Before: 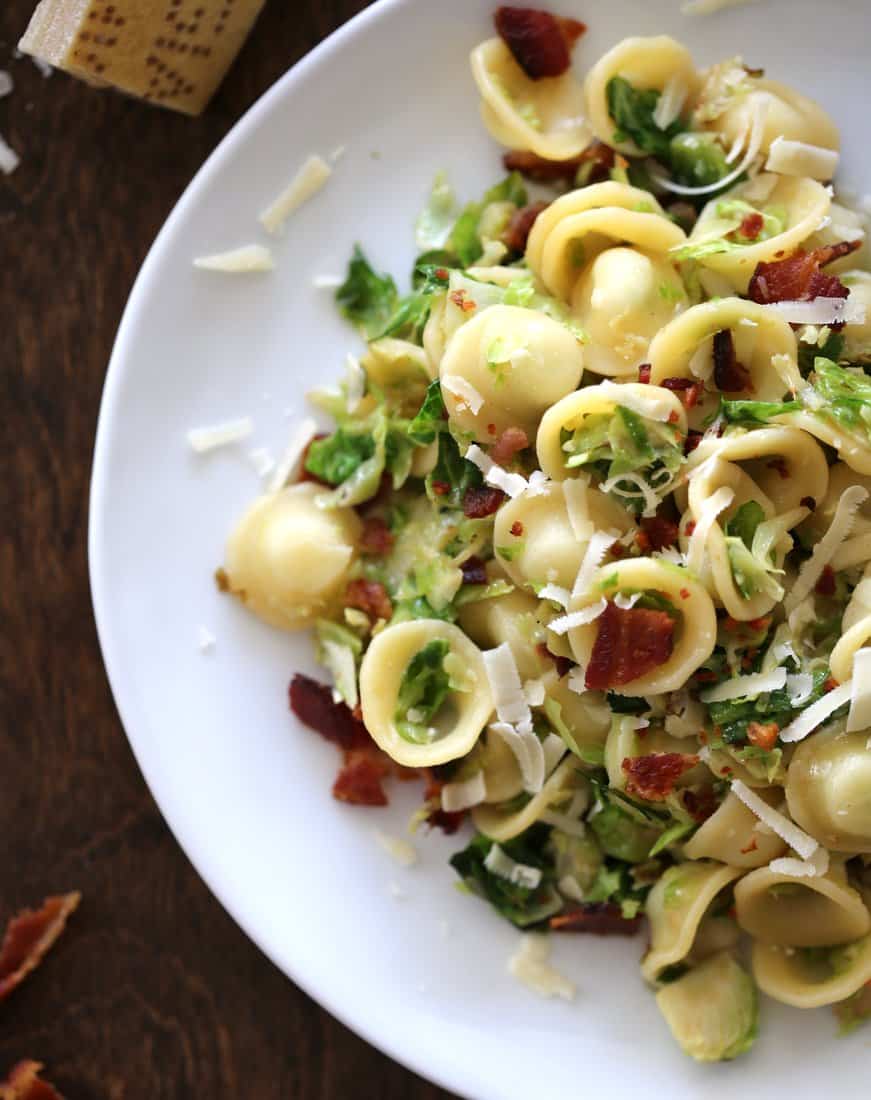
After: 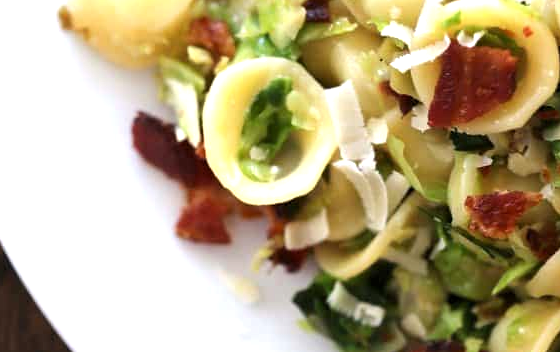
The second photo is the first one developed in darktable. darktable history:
crop: left 18.091%, top 51.13%, right 17.525%, bottom 16.85%
levels: levels [0.016, 0.484, 0.953]
exposure: exposure 0.496 EV, compensate highlight preservation false
